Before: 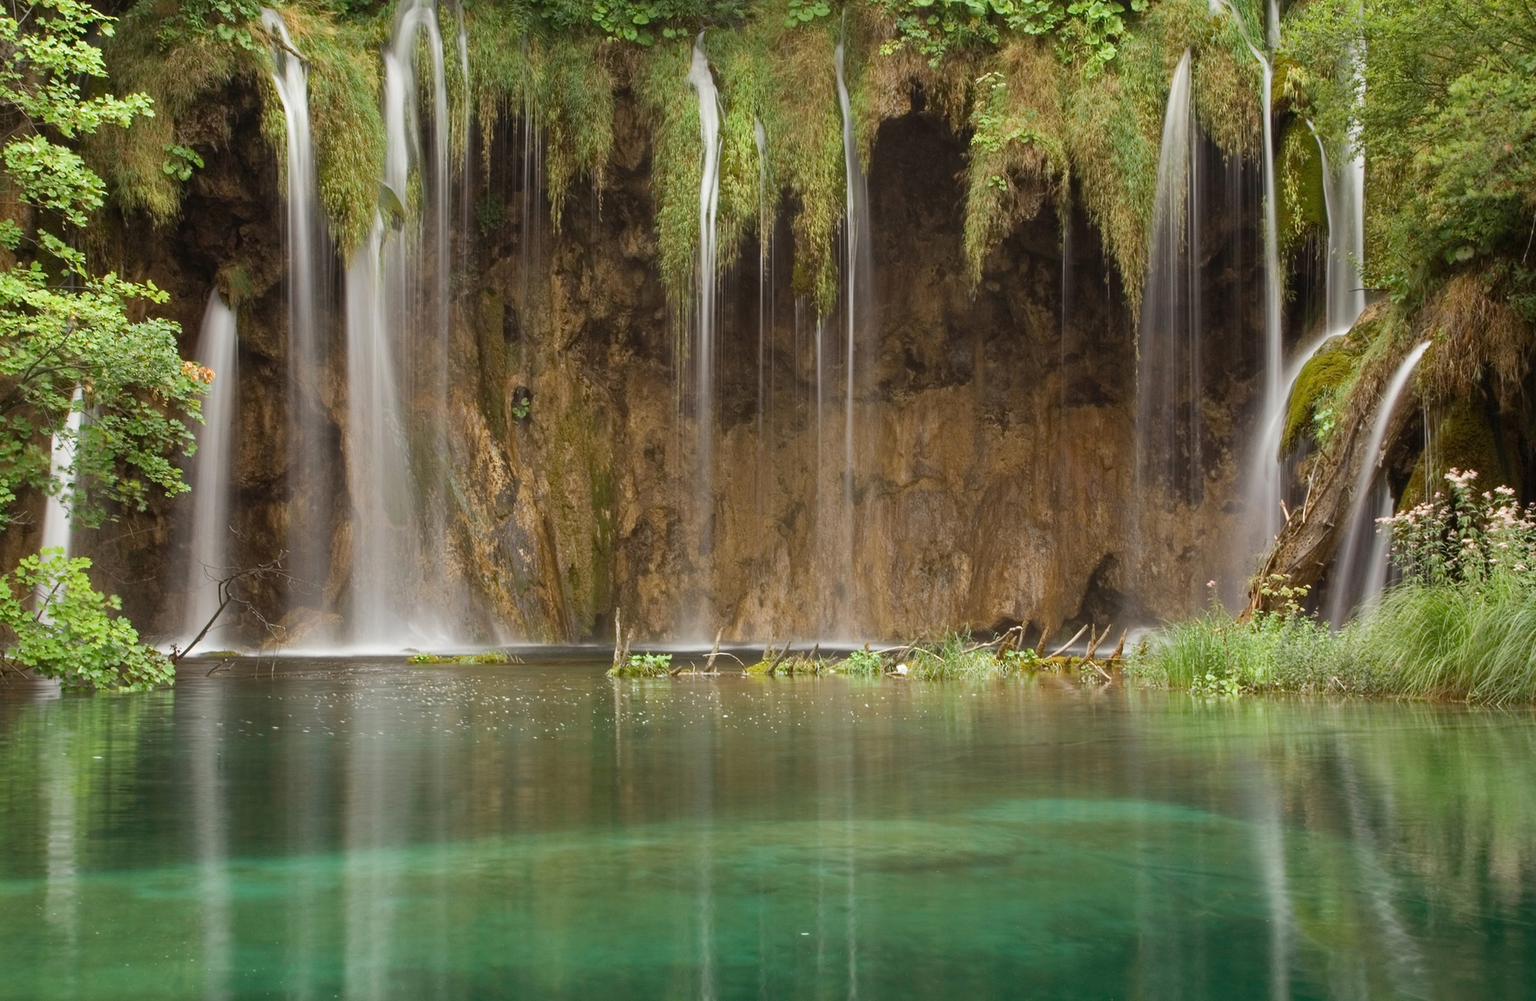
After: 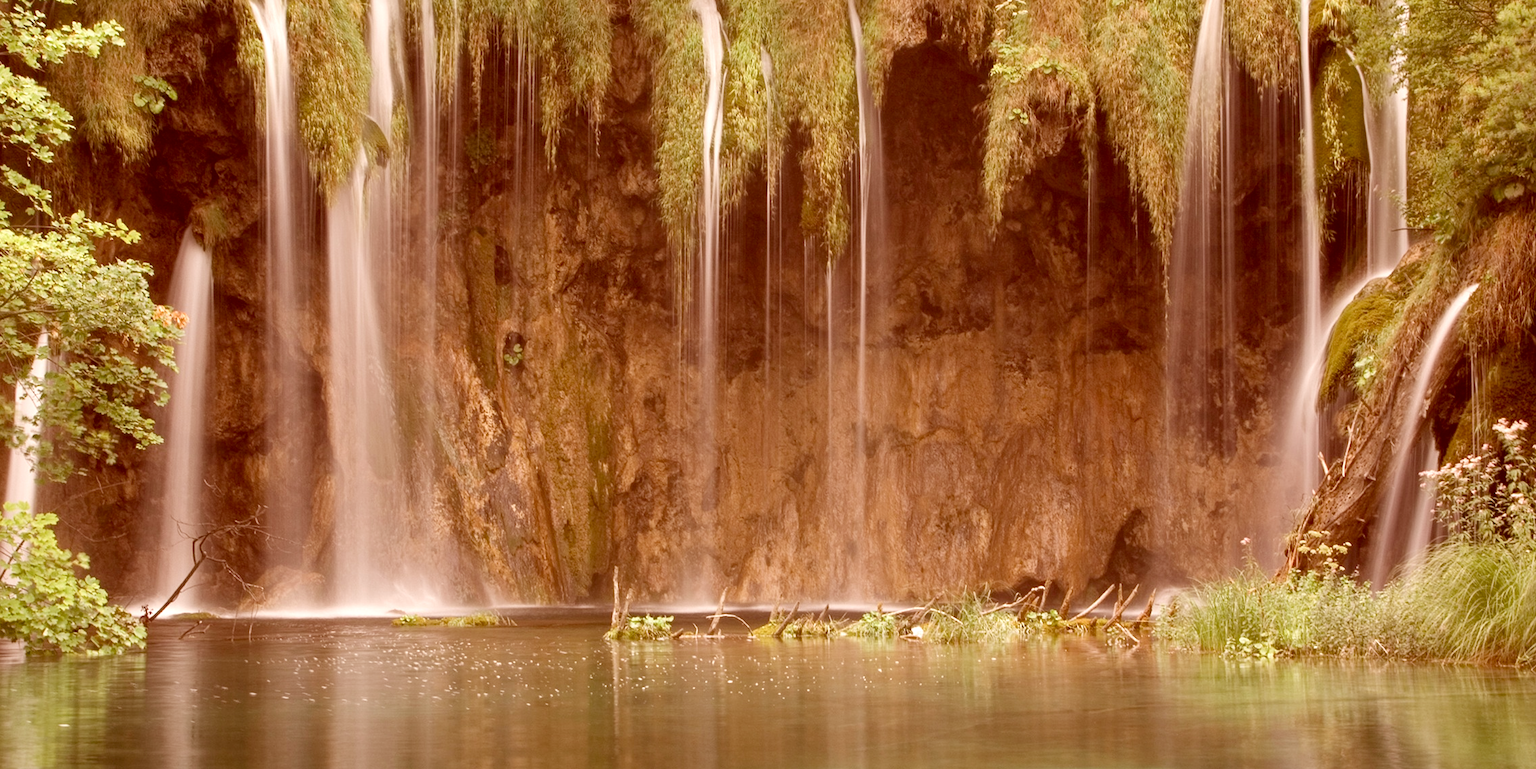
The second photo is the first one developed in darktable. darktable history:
contrast brightness saturation: contrast 0.006, saturation -0.068
crop: left 2.457%, top 7.364%, right 3.211%, bottom 20.185%
levels: levels [0, 0.435, 0.917]
color correction: highlights a* 9.24, highlights b* 8.91, shadows a* 39.87, shadows b* 39.87, saturation 0.779
